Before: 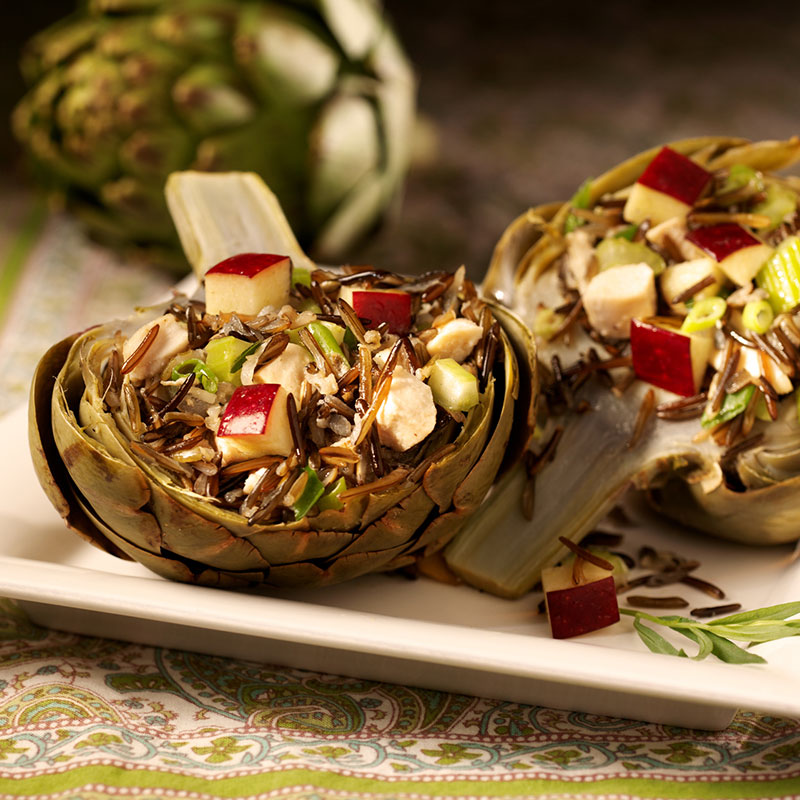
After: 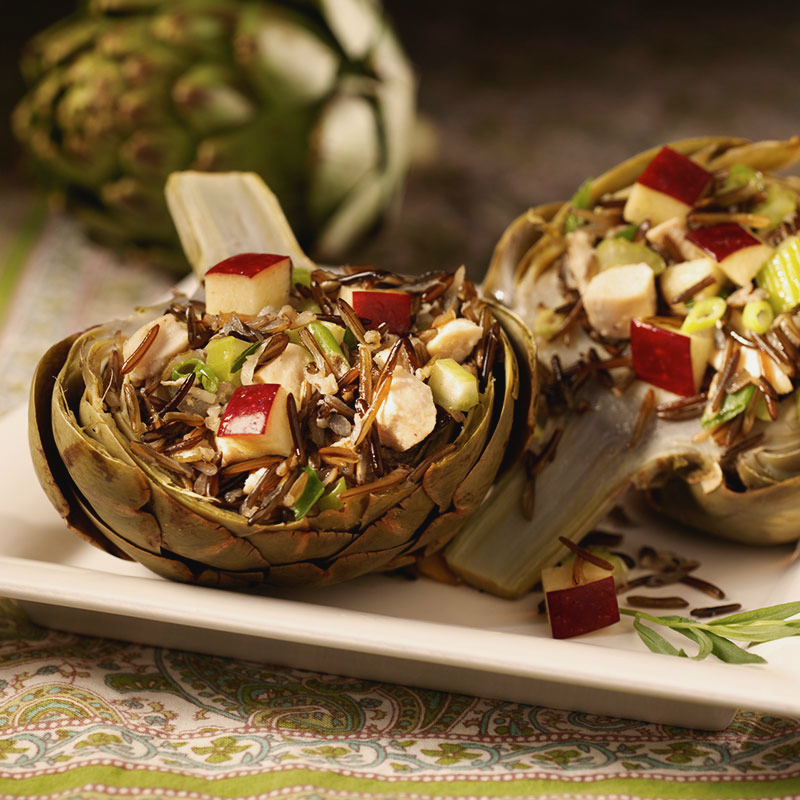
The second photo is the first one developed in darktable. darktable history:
contrast brightness saturation: contrast -0.08, brightness -0.04, saturation -0.11
